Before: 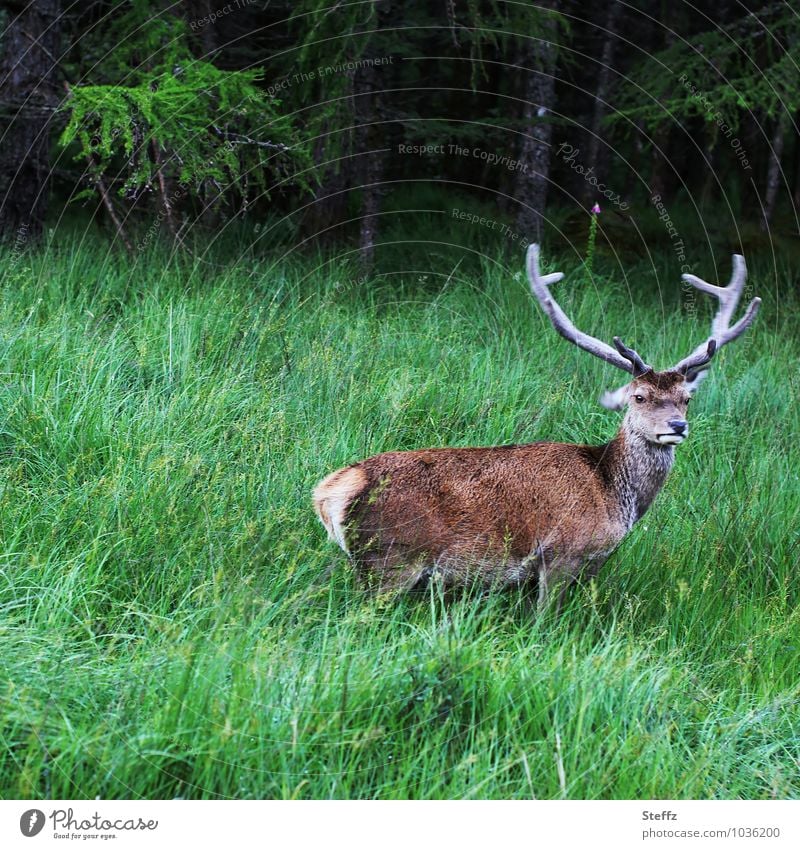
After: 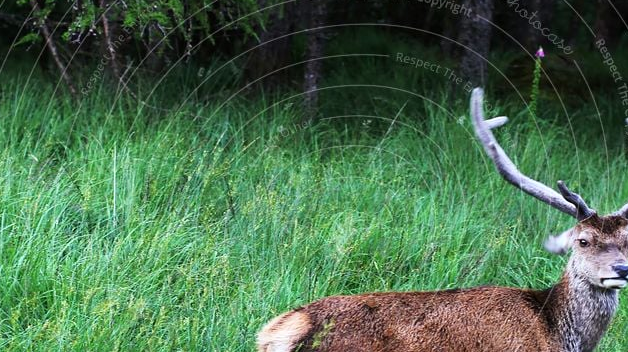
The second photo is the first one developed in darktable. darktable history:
crop: left 7.036%, top 18.398%, right 14.379%, bottom 40.043%
color zones: curves: ch1 [(0, 0.513) (0.143, 0.524) (0.286, 0.511) (0.429, 0.506) (0.571, 0.503) (0.714, 0.503) (0.857, 0.508) (1, 0.513)]
shadows and highlights: shadows -12.5, white point adjustment 4, highlights 28.33
